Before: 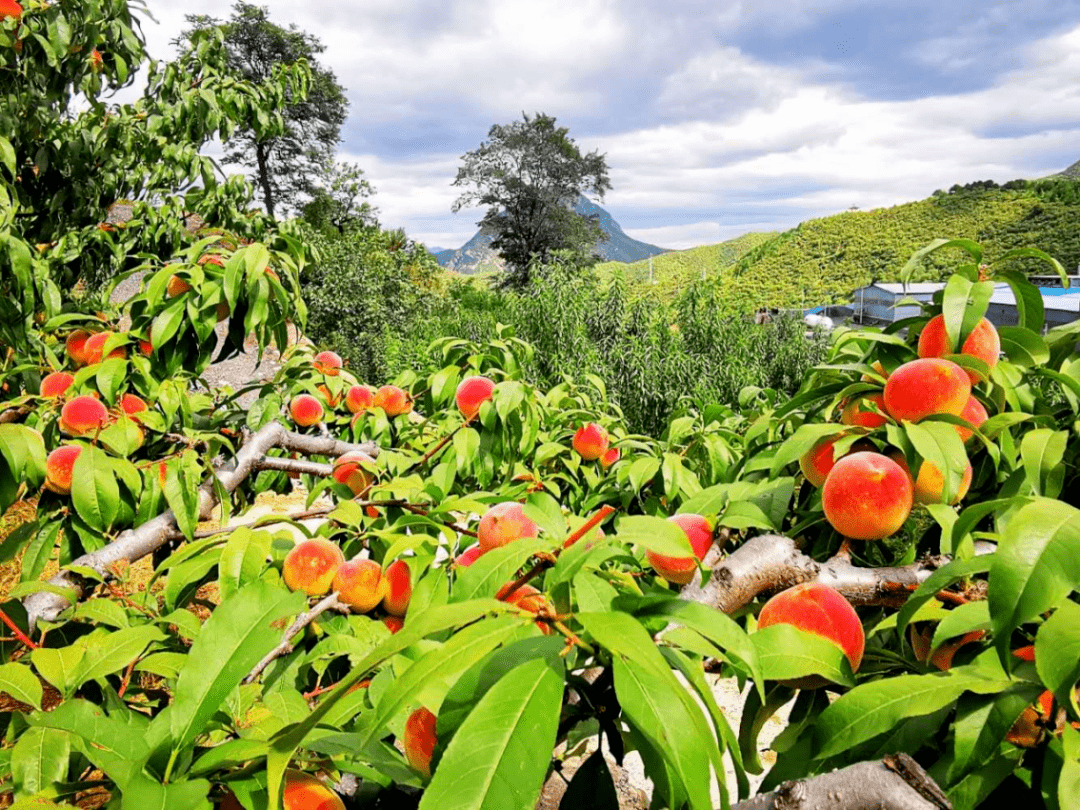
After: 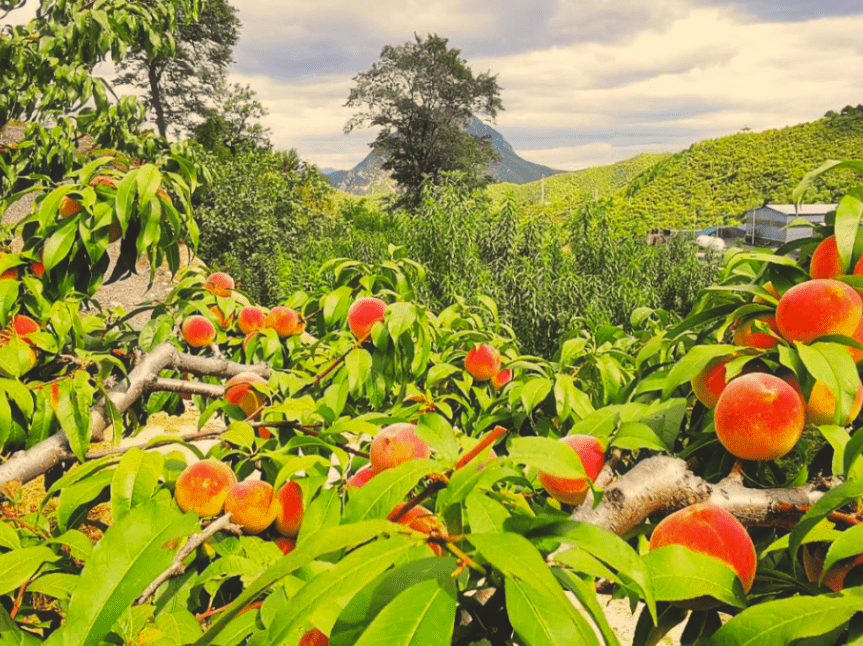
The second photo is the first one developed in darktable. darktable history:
exposure: black level correction -0.015, exposure -0.133 EV, compensate highlight preservation false
haze removal: strength -0.041, compatibility mode true, adaptive false
crop and rotate: left 10.076%, top 9.788%, right 9.952%, bottom 10.377%
local contrast: mode bilateral grid, contrast 99, coarseness 99, detail 93%, midtone range 0.2
color correction: highlights a* 2.43, highlights b* 23.01
